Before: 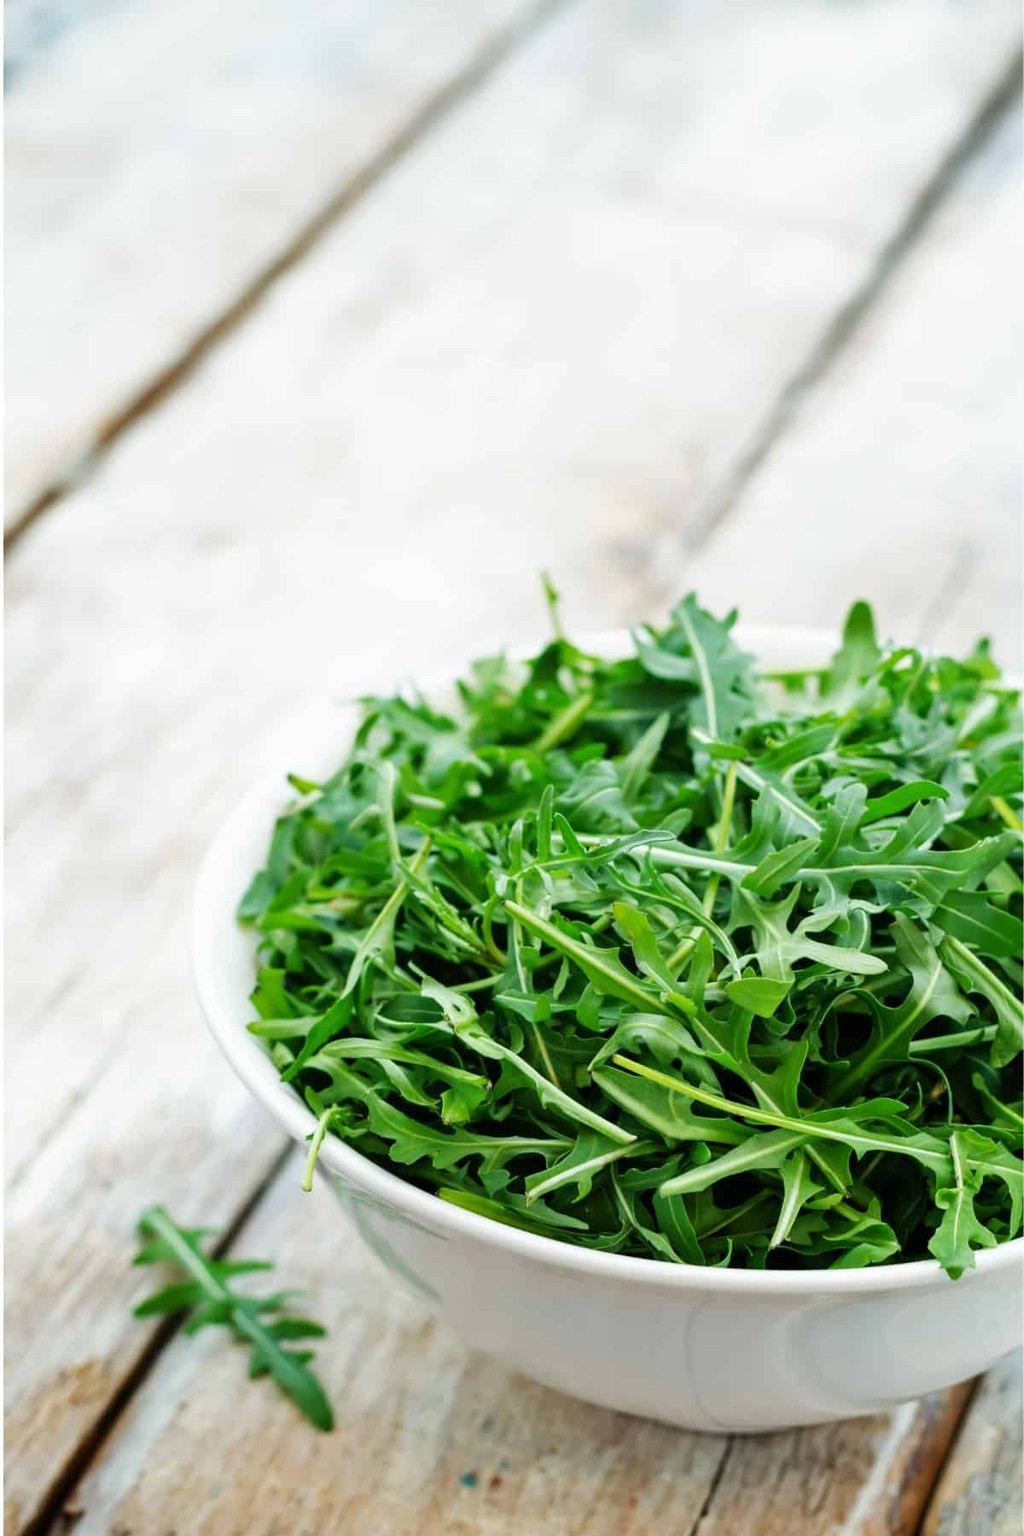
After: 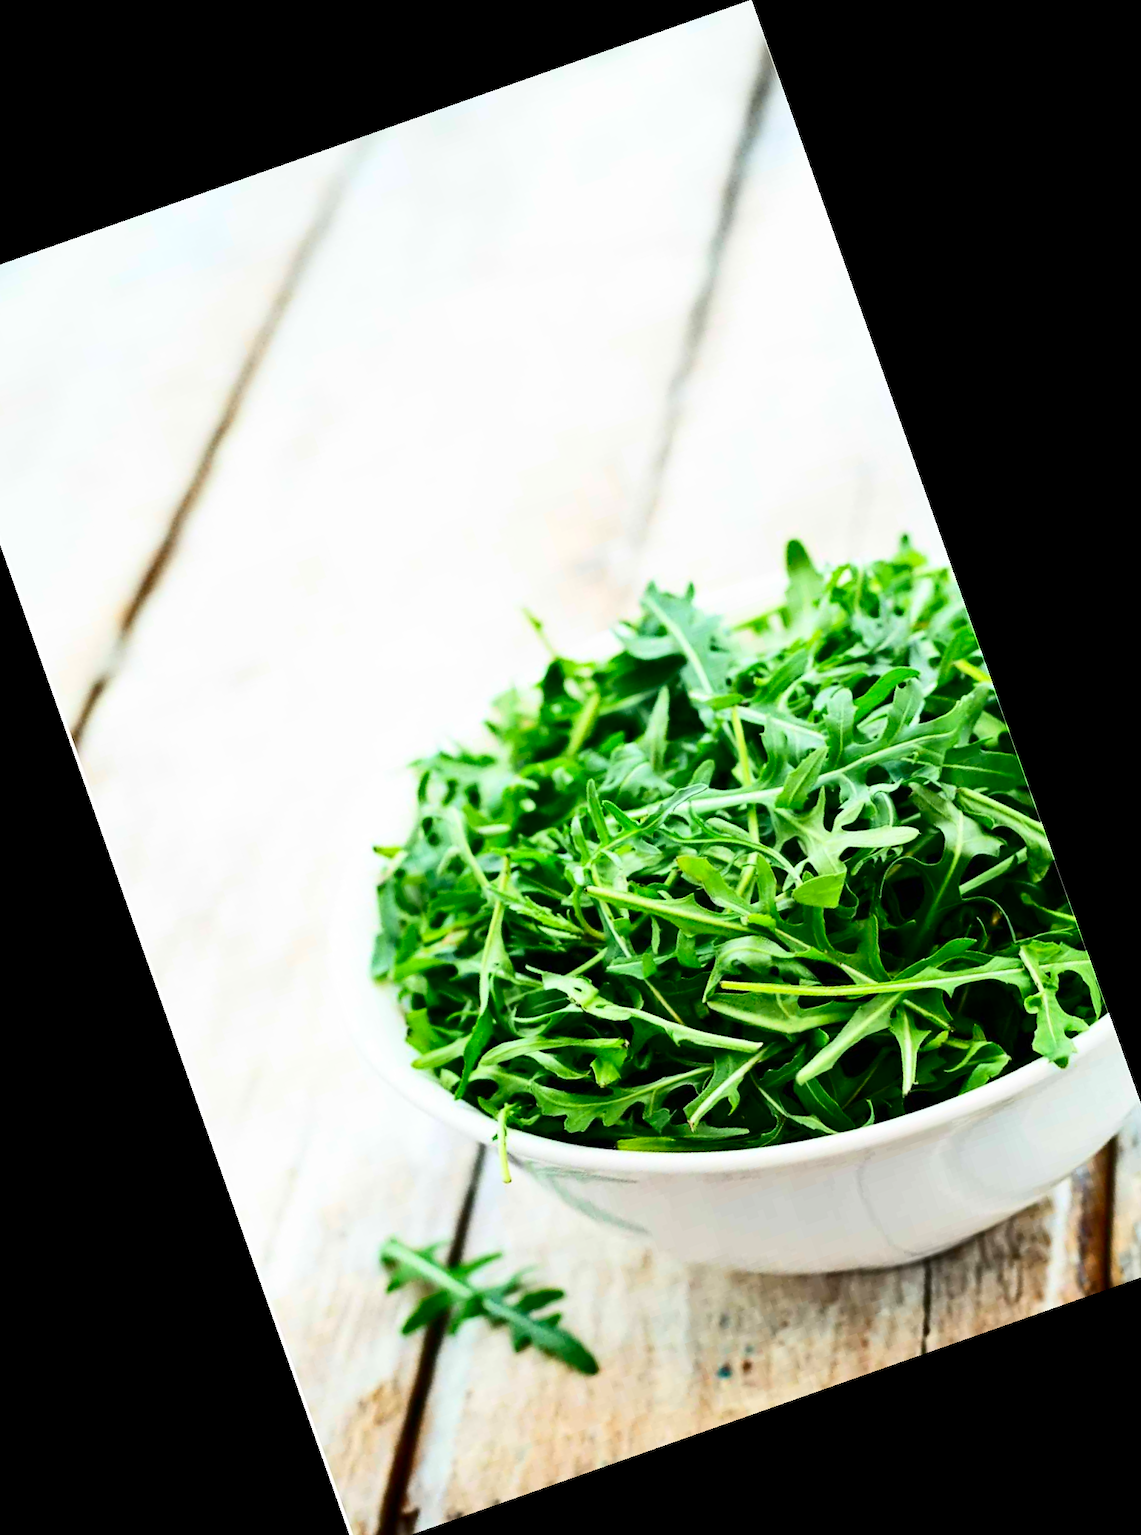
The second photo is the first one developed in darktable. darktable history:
contrast brightness saturation: contrast 0.4, brightness 0.05, saturation 0.25
crop and rotate: angle 19.43°, left 6.812%, right 4.125%, bottom 1.087%
